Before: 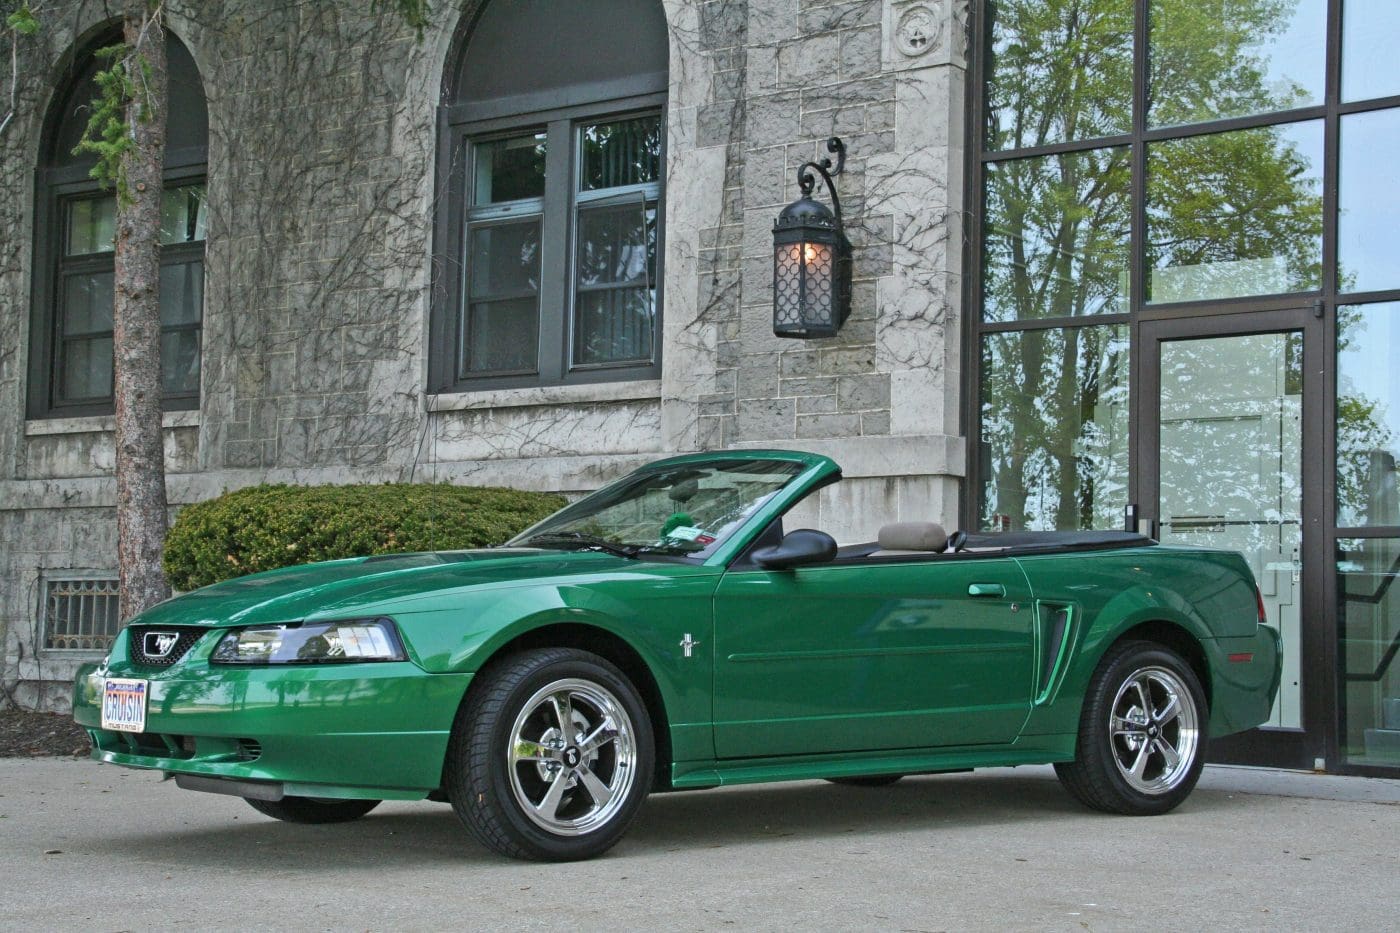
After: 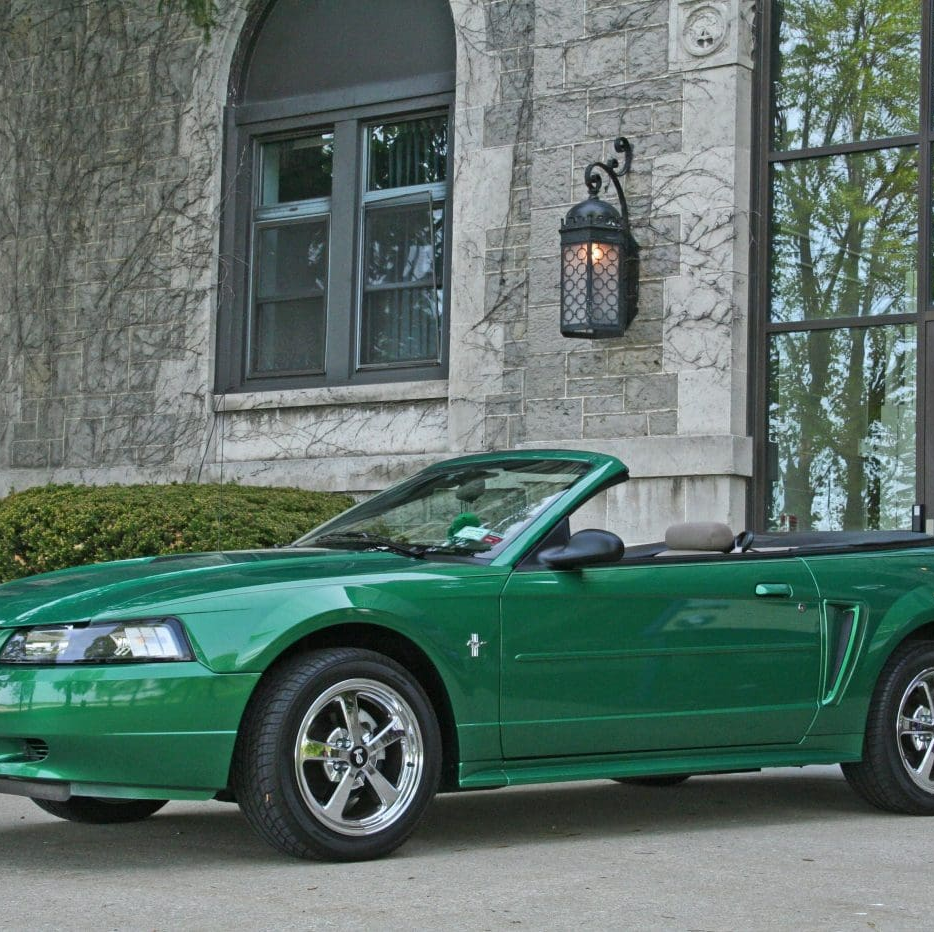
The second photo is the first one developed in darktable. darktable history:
tone equalizer: mask exposure compensation -0.513 EV
crop and rotate: left 15.284%, right 17.987%
